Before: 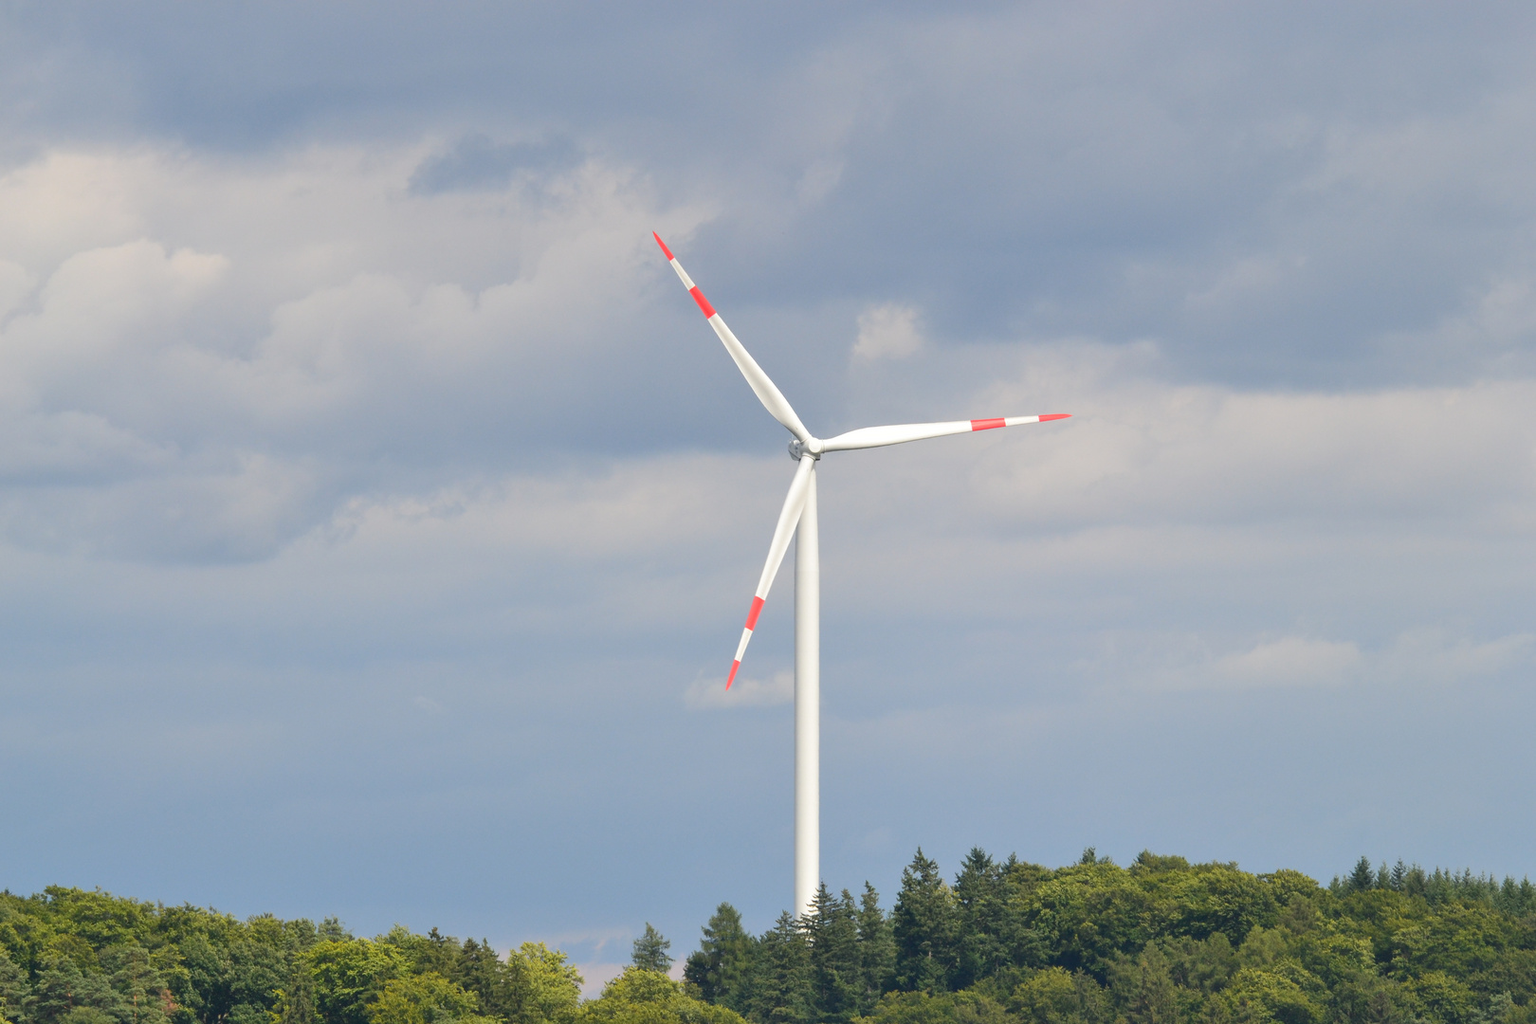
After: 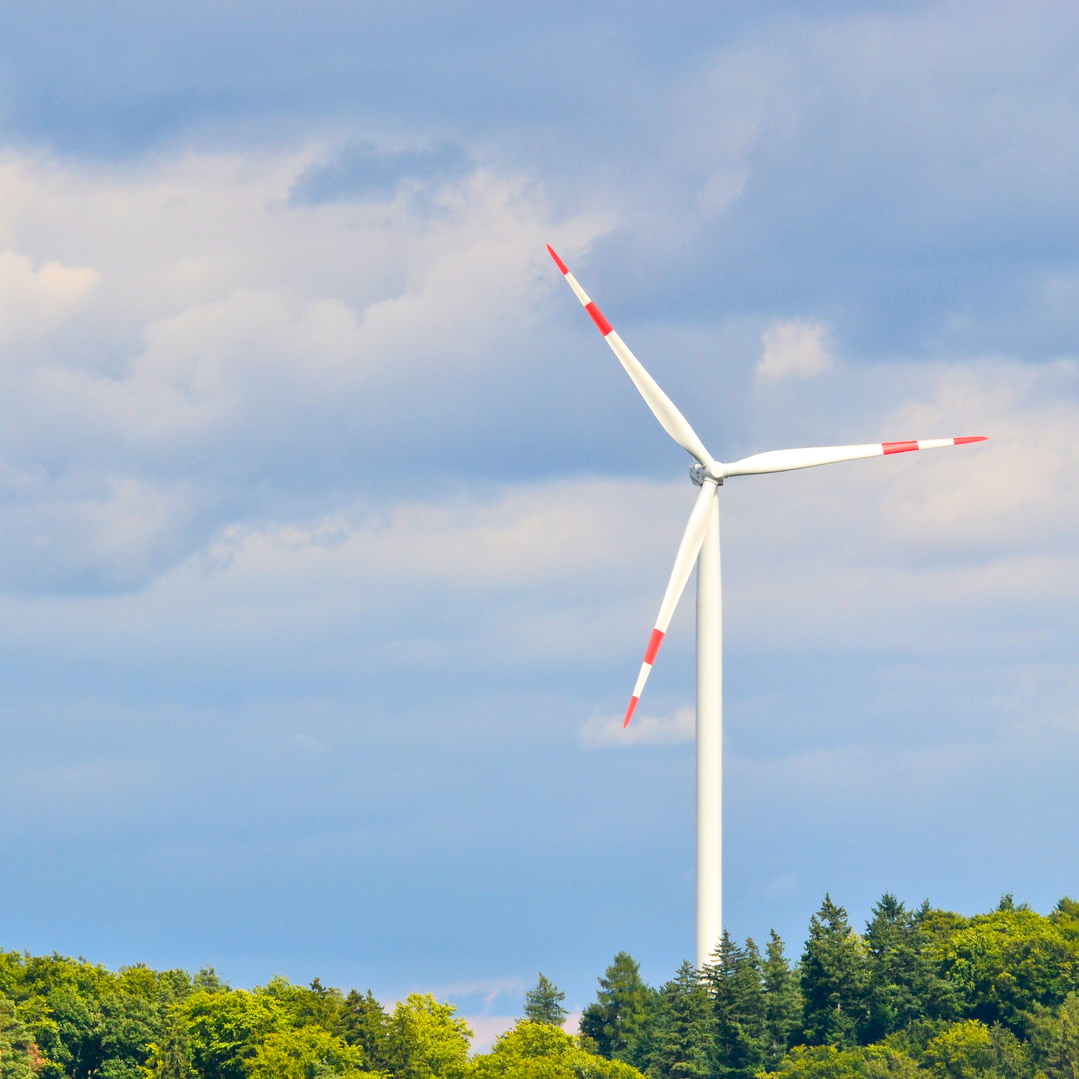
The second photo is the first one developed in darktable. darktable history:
velvia: strength 51%, mid-tones bias 0.51
tone equalizer: -8 EV 0.001 EV, -7 EV -0.004 EV, -6 EV 0.009 EV, -5 EV 0.032 EV, -4 EV 0.276 EV, -3 EV 0.644 EV, -2 EV 0.584 EV, -1 EV 0.187 EV, +0 EV 0.024 EV
contrast brightness saturation: contrast 0.22
crop and rotate: left 8.786%, right 24.548%
